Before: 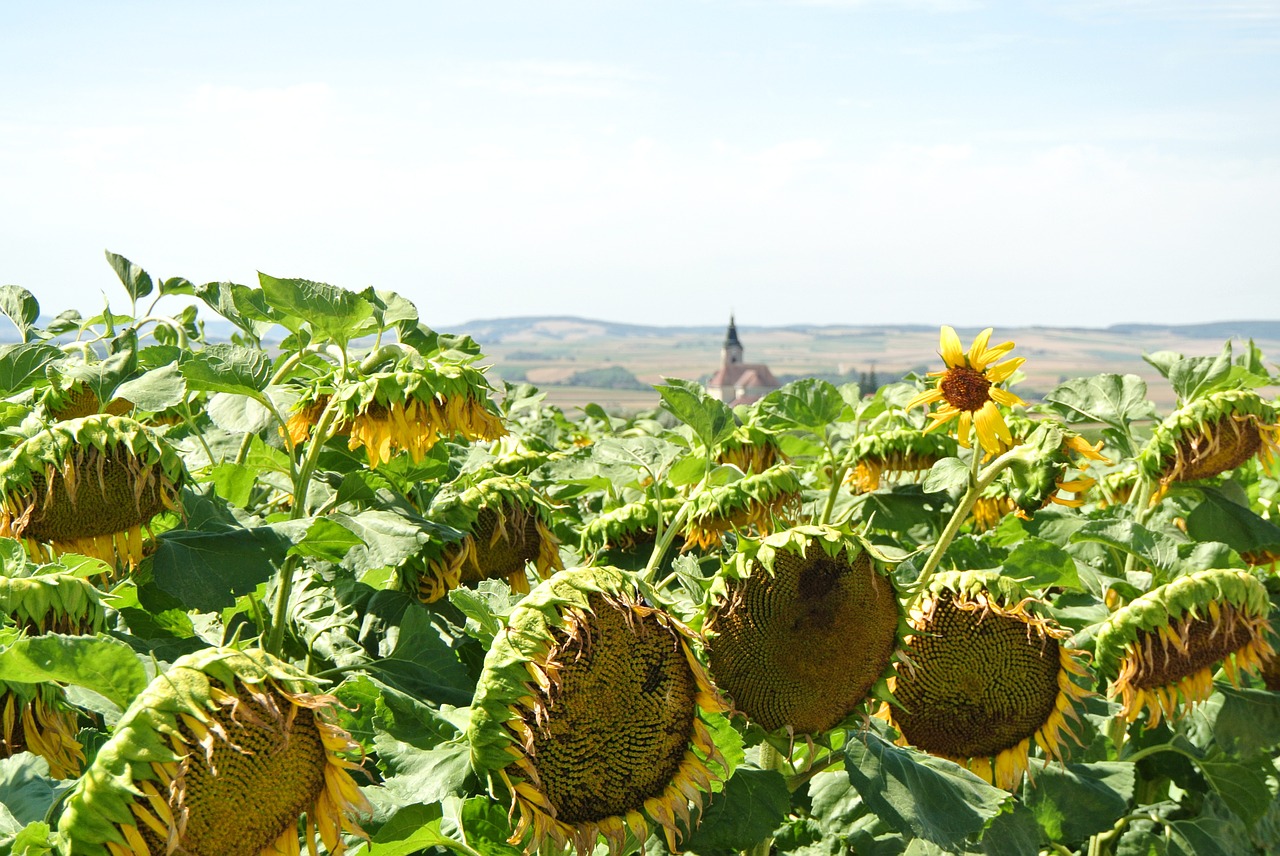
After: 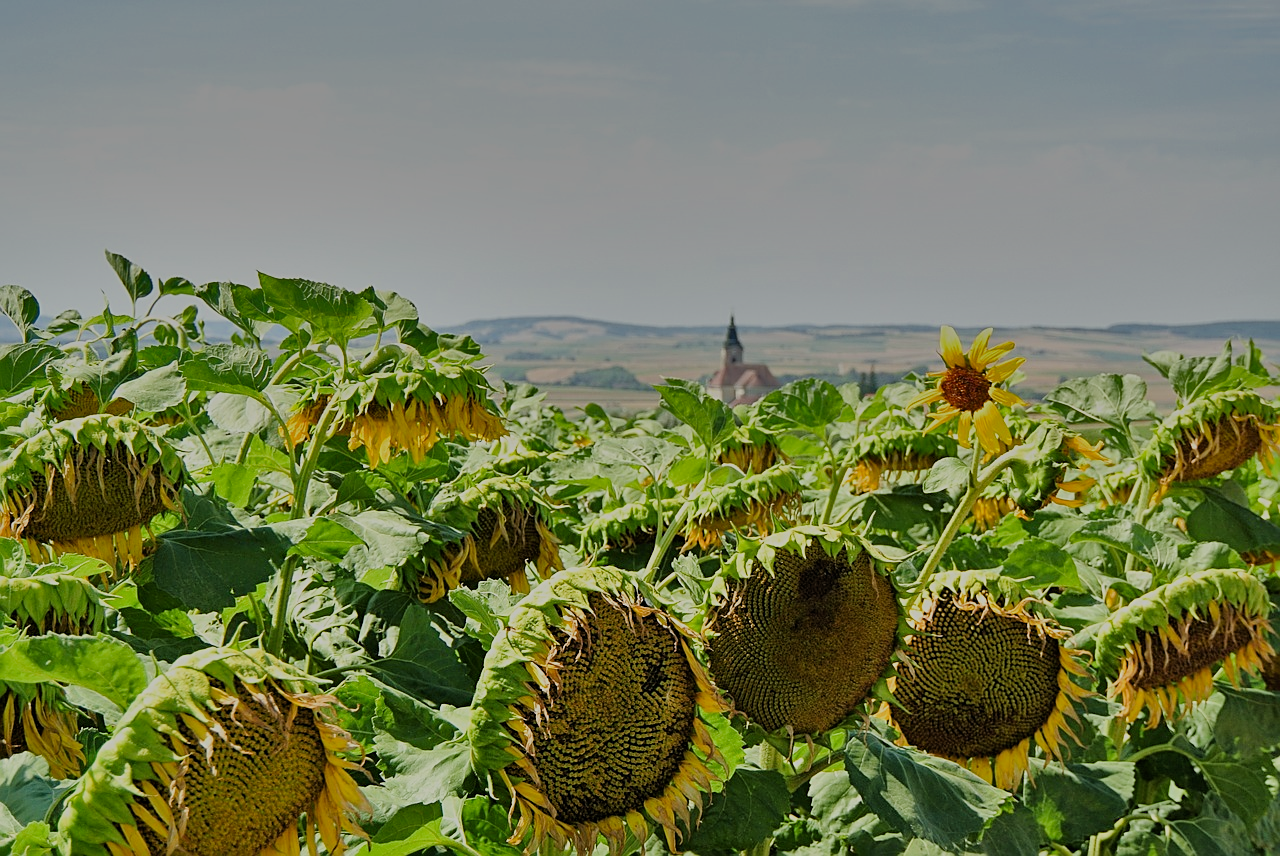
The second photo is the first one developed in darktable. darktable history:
shadows and highlights: shadows 80.87, white point adjustment -8.97, highlights -61.17, soften with gaussian
filmic rgb: black relative exposure -7.65 EV, white relative exposure 4.56 EV, hardness 3.61
sharpen: on, module defaults
